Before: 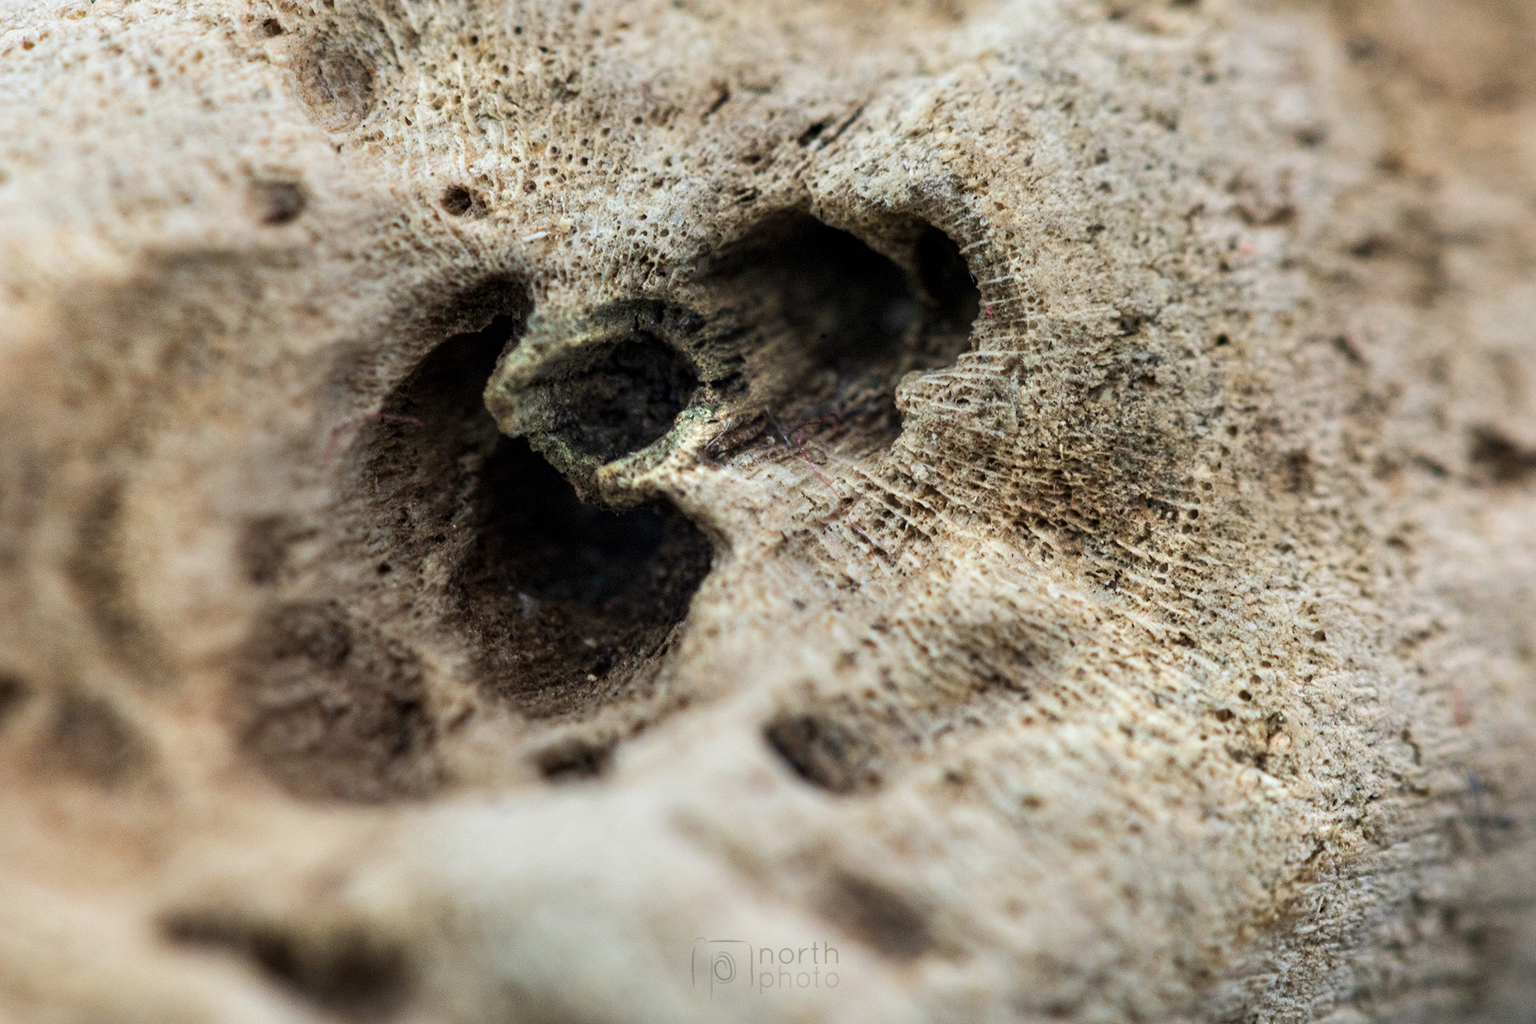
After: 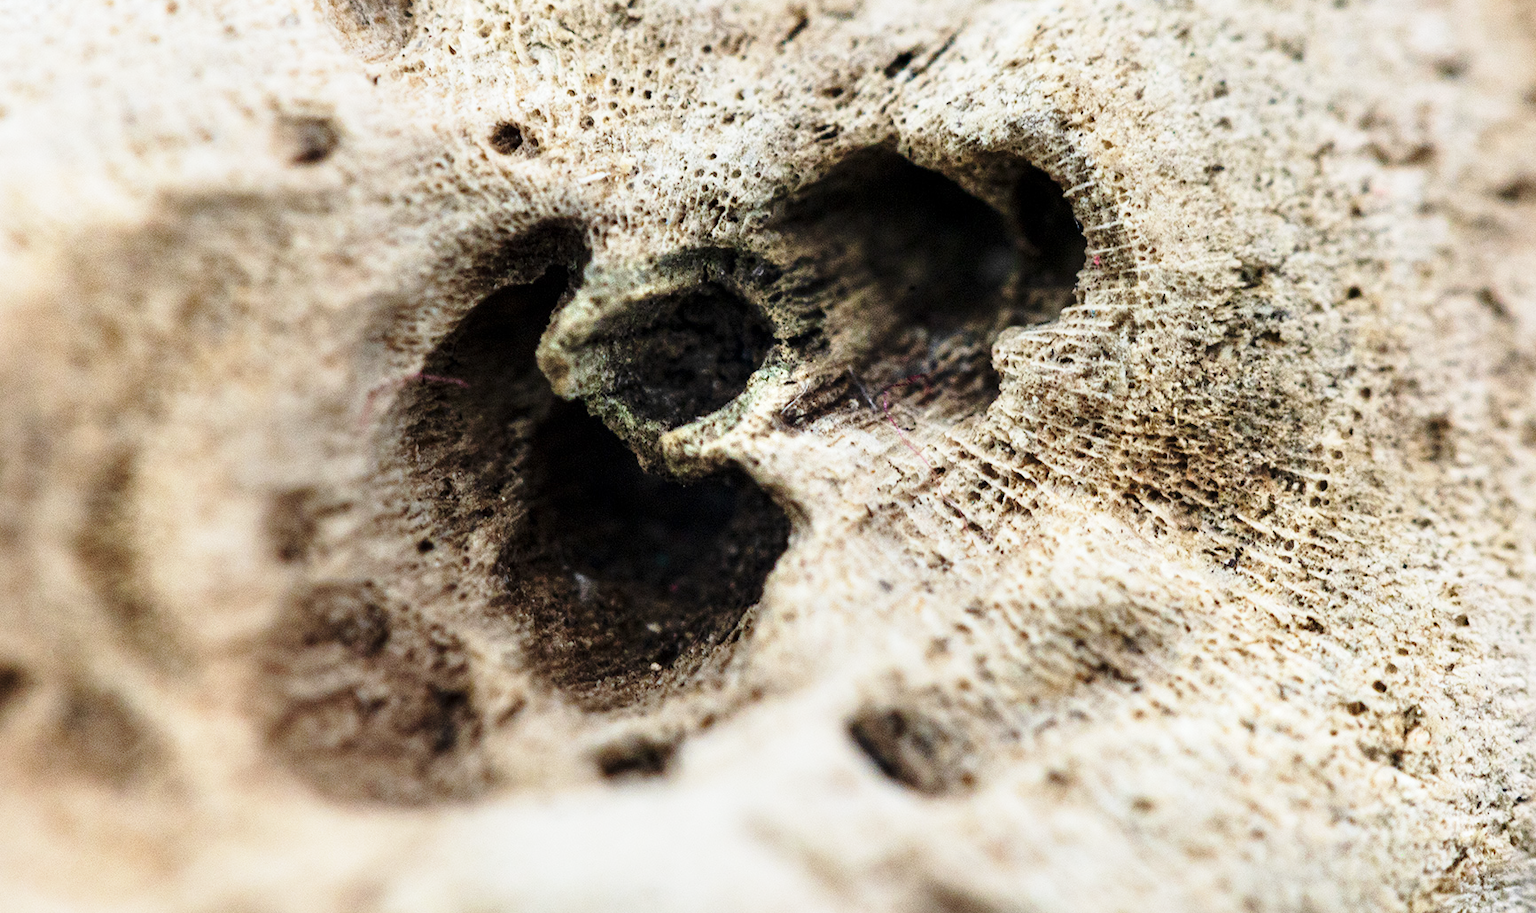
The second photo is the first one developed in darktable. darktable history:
crop: top 7.49%, right 9.717%, bottom 11.943%
base curve: curves: ch0 [(0, 0) (0.028, 0.03) (0.121, 0.232) (0.46, 0.748) (0.859, 0.968) (1, 1)], preserve colors none
color zones: curves: ch1 [(0, 0.469) (0.01, 0.469) (0.12, 0.446) (0.248, 0.469) (0.5, 0.5) (0.748, 0.5) (0.99, 0.469) (1, 0.469)]
